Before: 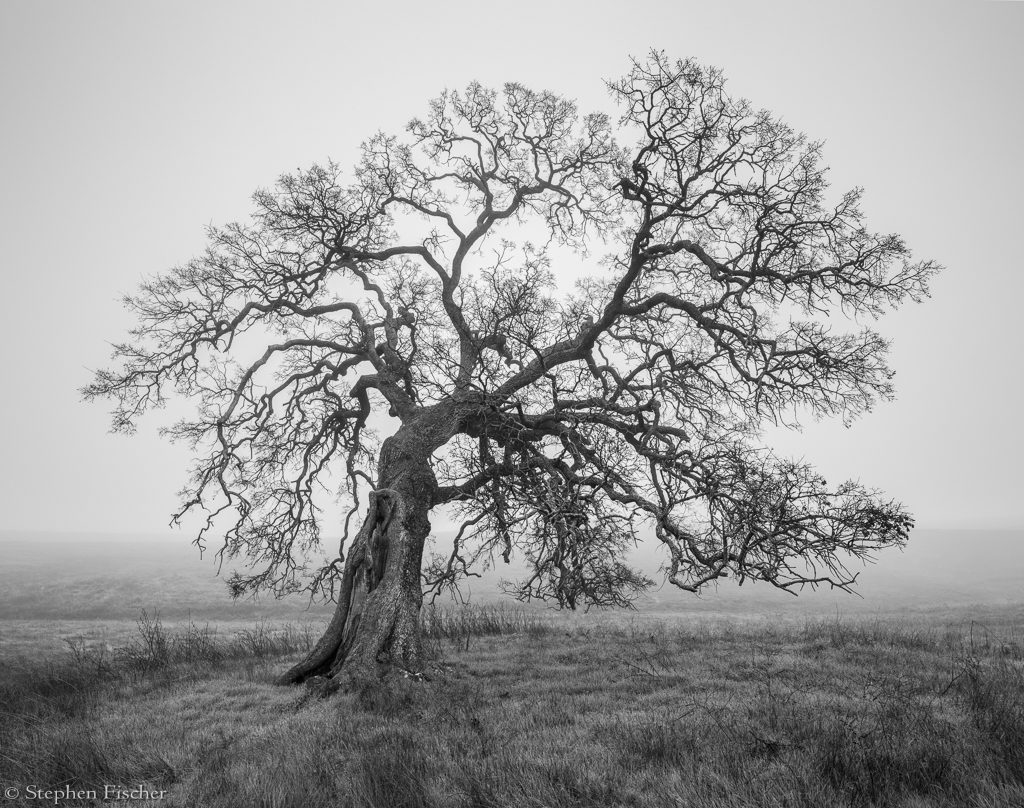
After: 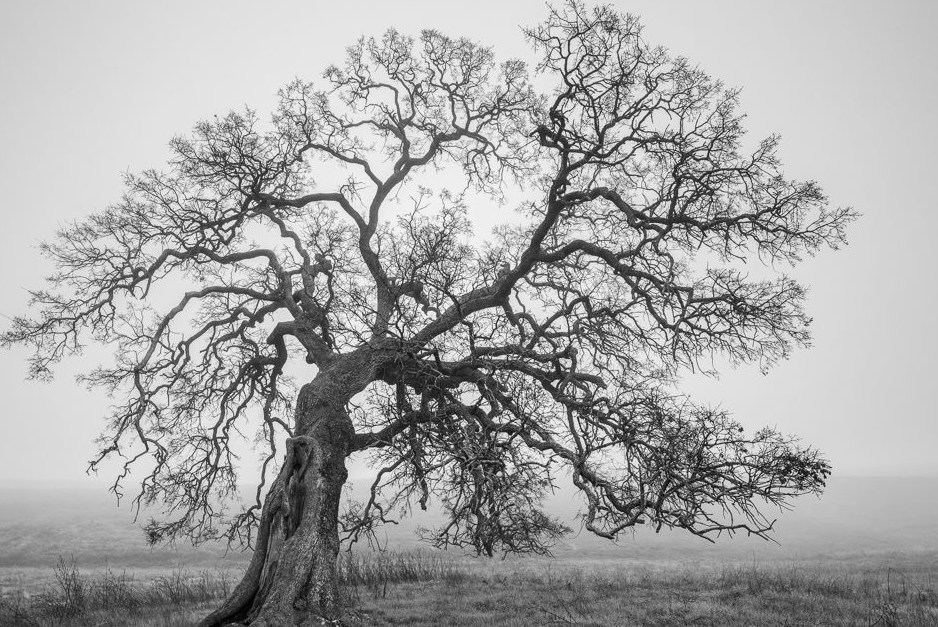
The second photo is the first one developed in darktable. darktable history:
velvia: on, module defaults
color correction: saturation 0.99
crop: left 8.155%, top 6.611%, bottom 15.385%
